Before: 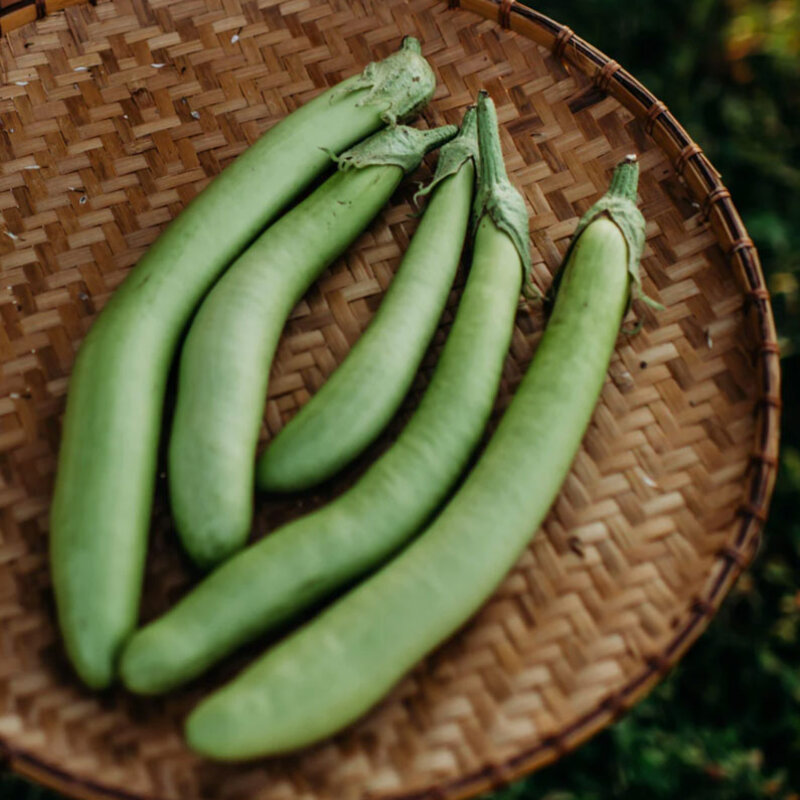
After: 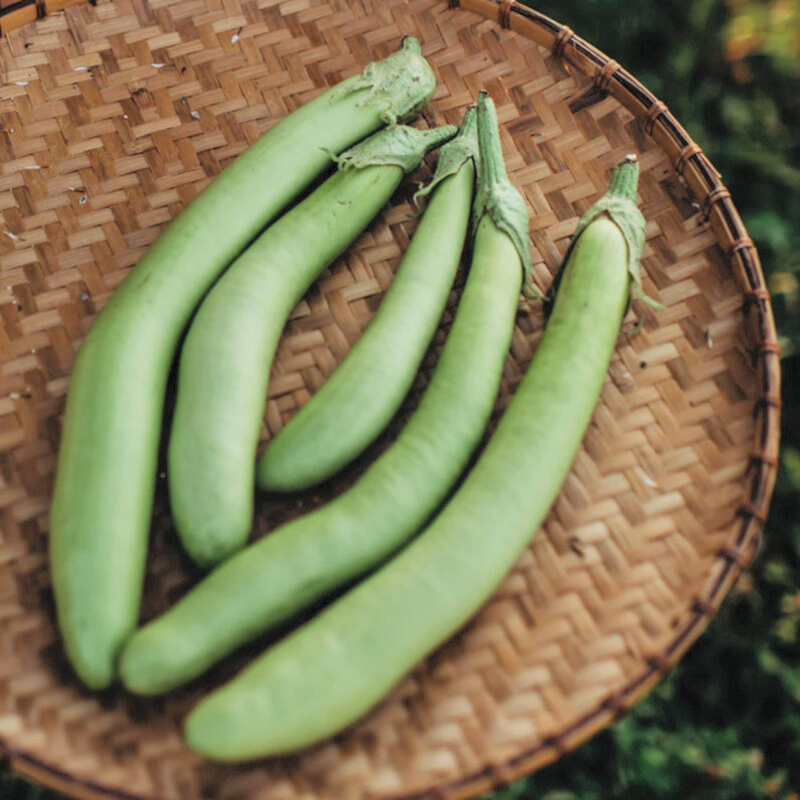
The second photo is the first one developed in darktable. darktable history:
tone equalizer: on, module defaults
contrast brightness saturation: brightness 0.283
